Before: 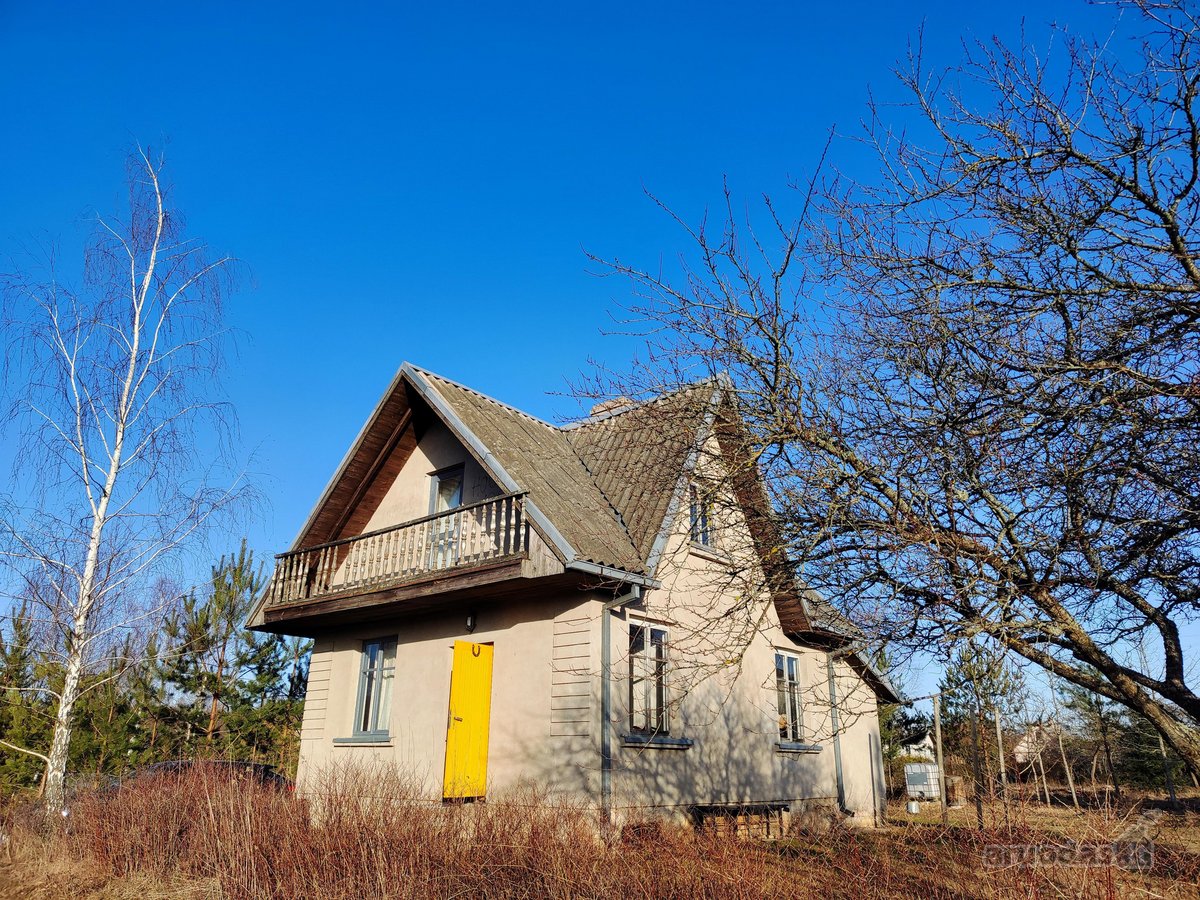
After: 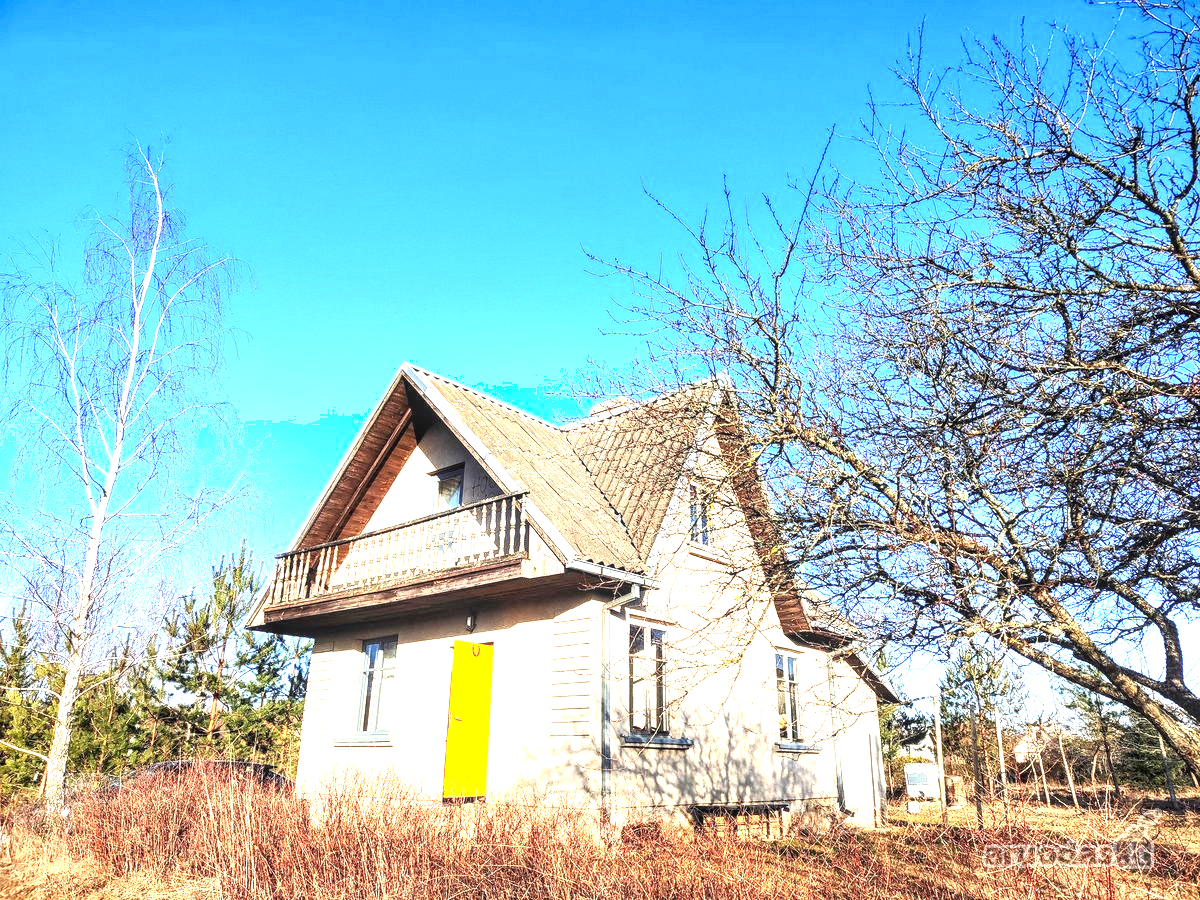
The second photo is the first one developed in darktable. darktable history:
local contrast: highlights 61%, detail 143%, midtone range 0.43
exposure: black level correction 0, exposure 1.675 EV, compensate exposure bias true, compensate highlight preservation false
shadows and highlights: shadows -1.76, highlights 39.95
